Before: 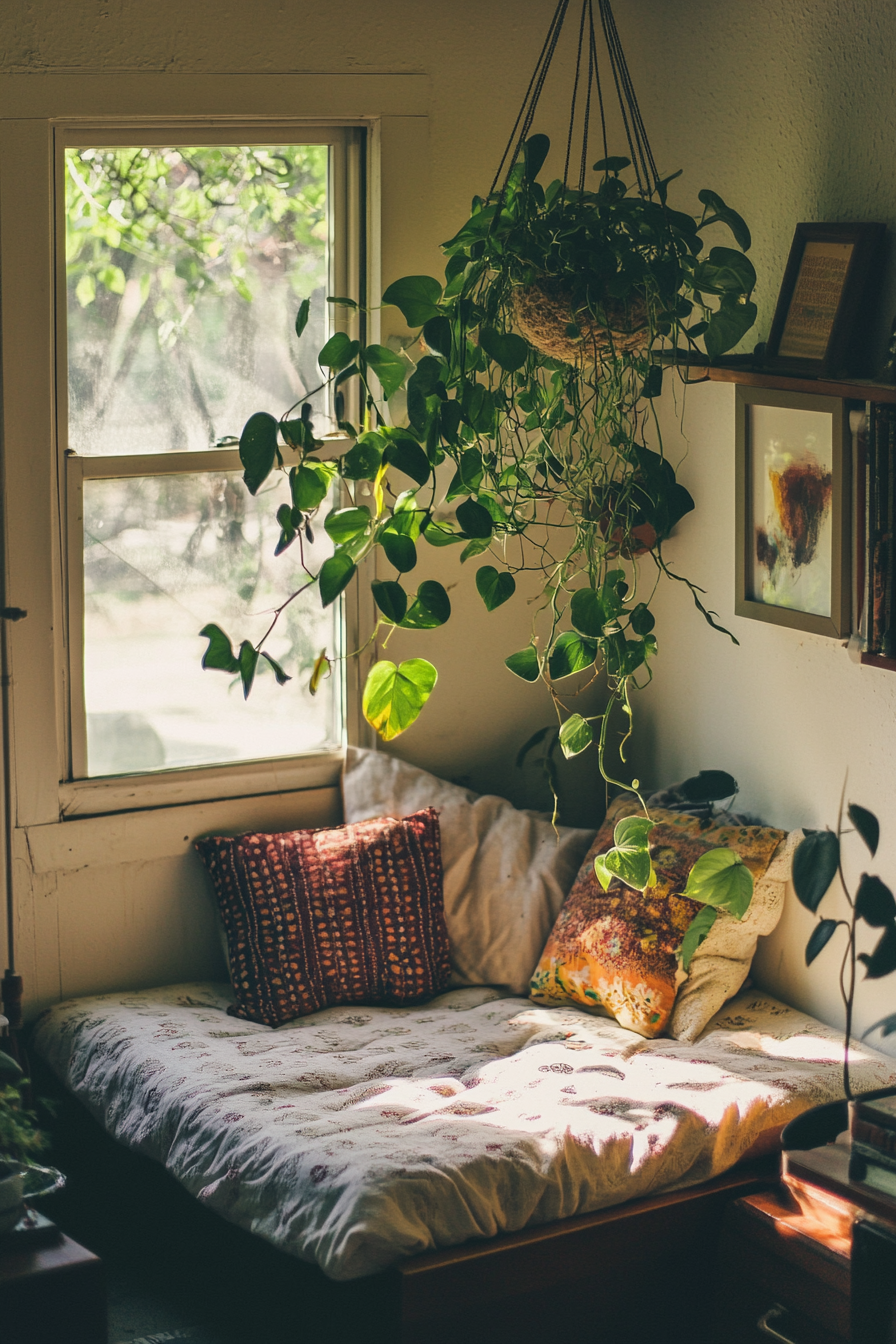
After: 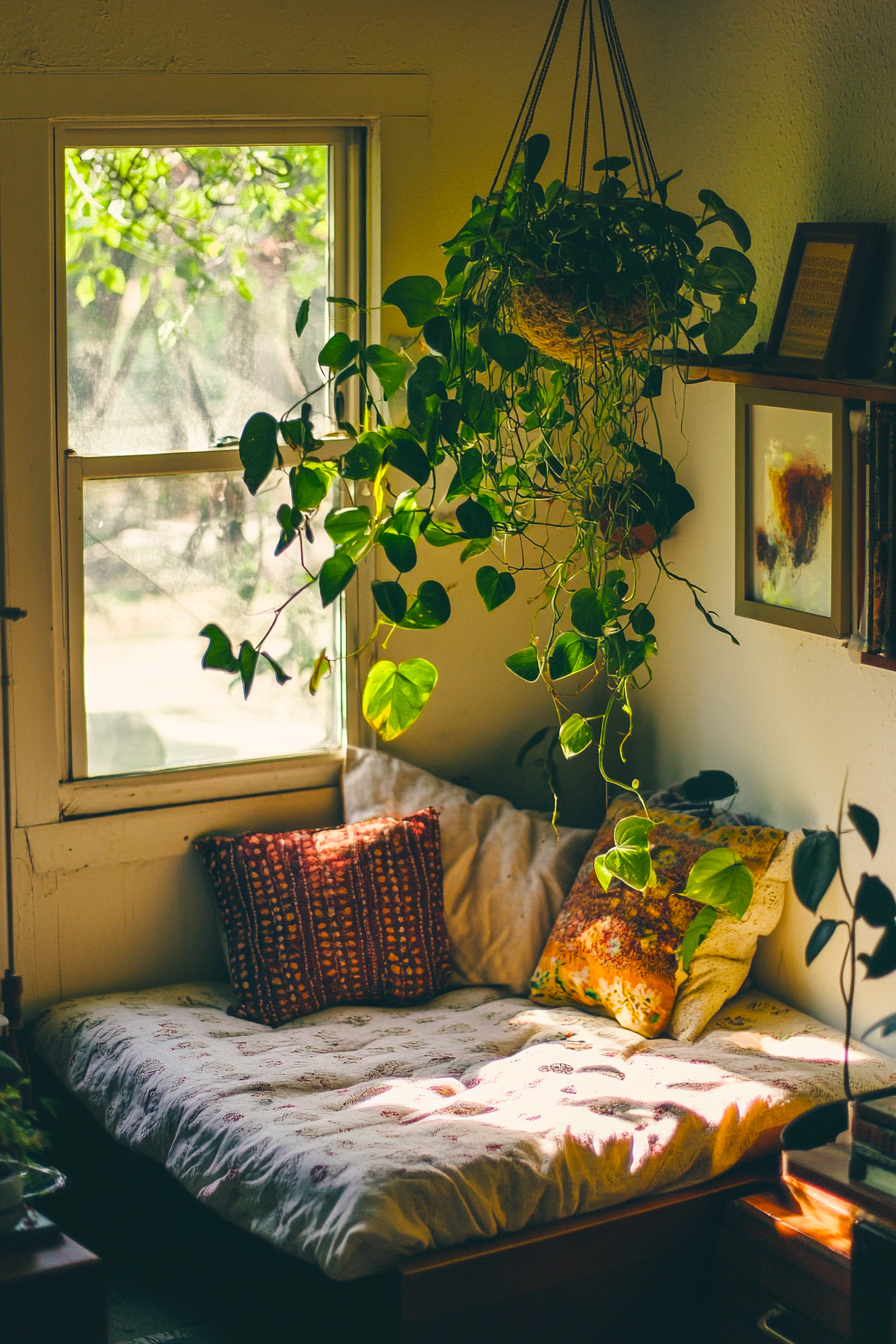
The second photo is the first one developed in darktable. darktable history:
color balance rgb: linear chroma grading › global chroma 24.741%, perceptual saturation grading › global saturation 19.406%, contrast 5.658%
